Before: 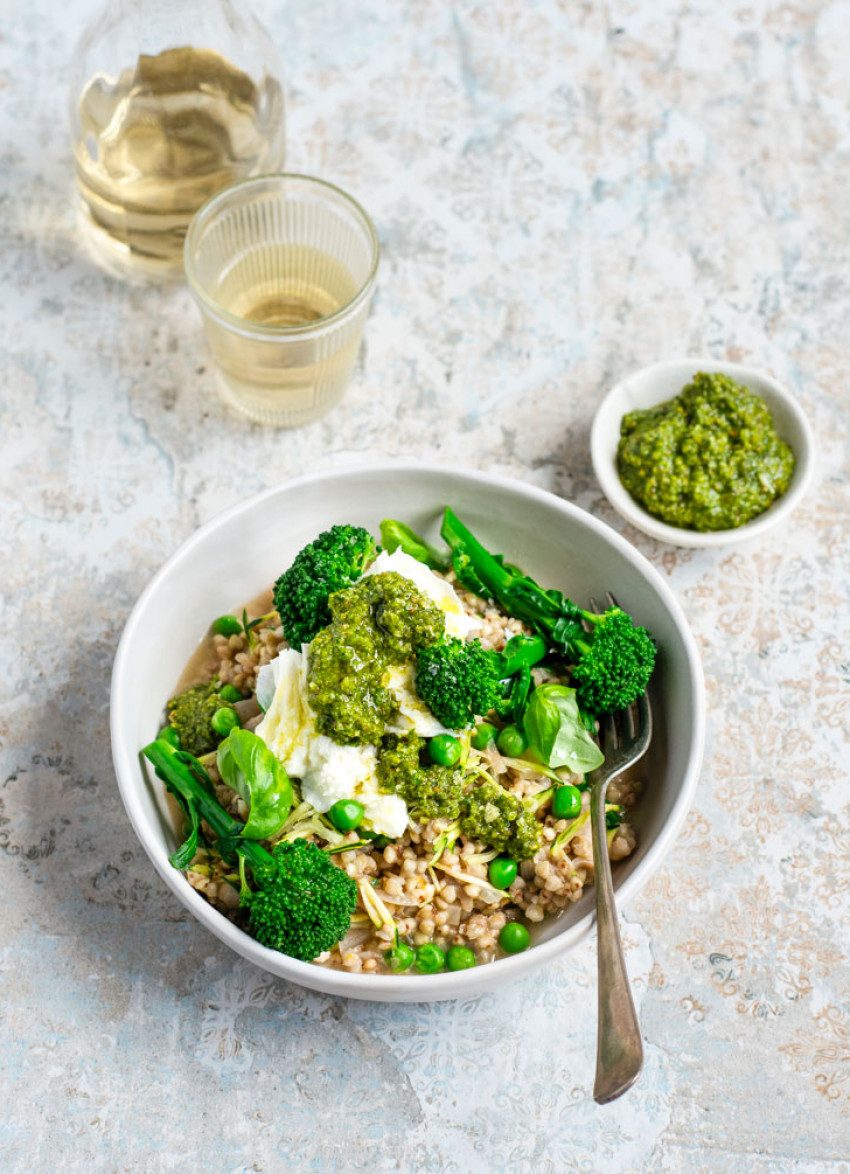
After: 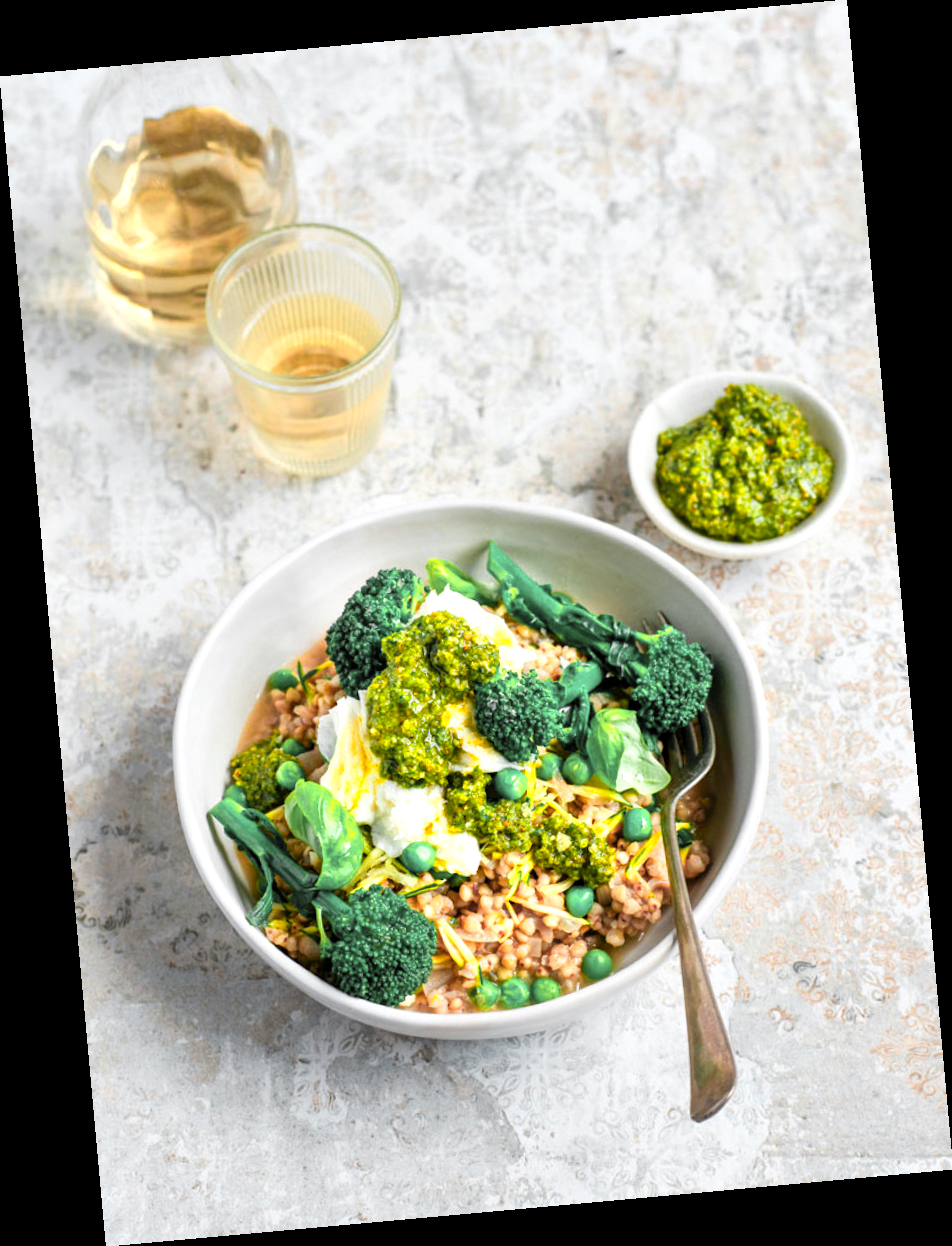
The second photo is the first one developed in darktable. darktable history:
exposure: black level correction 0.001, exposure 0.14 EV, compensate highlight preservation false
color zones: curves: ch0 [(0.257, 0.558) (0.75, 0.565)]; ch1 [(0.004, 0.857) (0.14, 0.416) (0.257, 0.695) (0.442, 0.032) (0.736, 0.266) (0.891, 0.741)]; ch2 [(0, 0.623) (0.112, 0.436) (0.271, 0.474) (0.516, 0.64) (0.743, 0.286)]
rotate and perspective: rotation -5.2°, automatic cropping off
